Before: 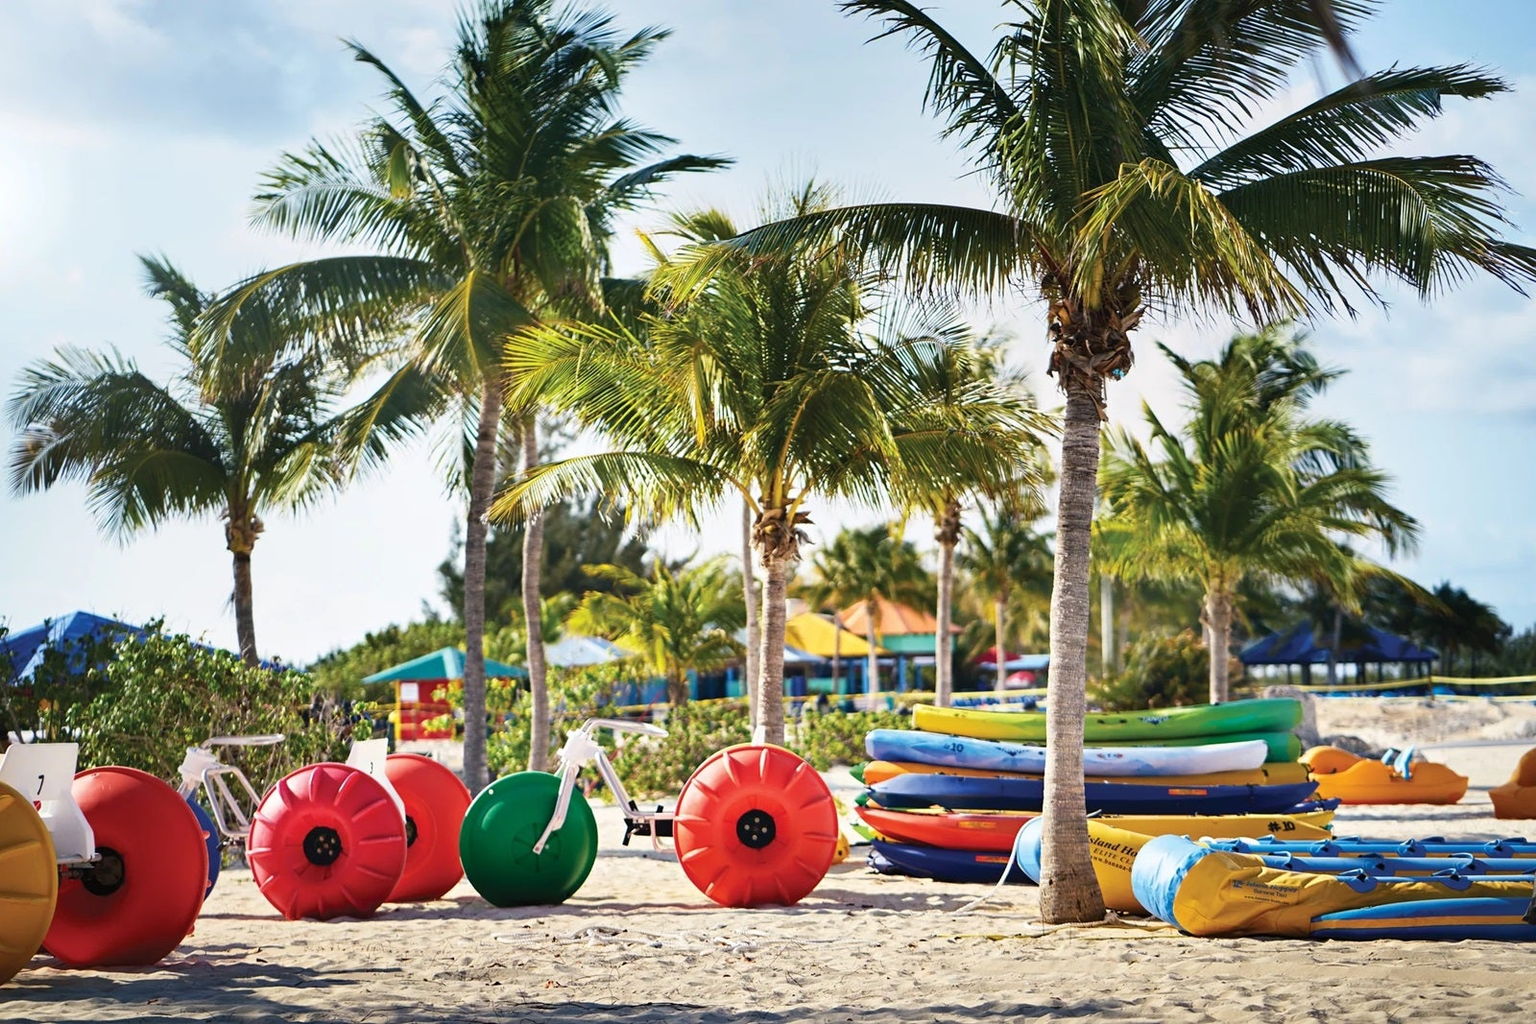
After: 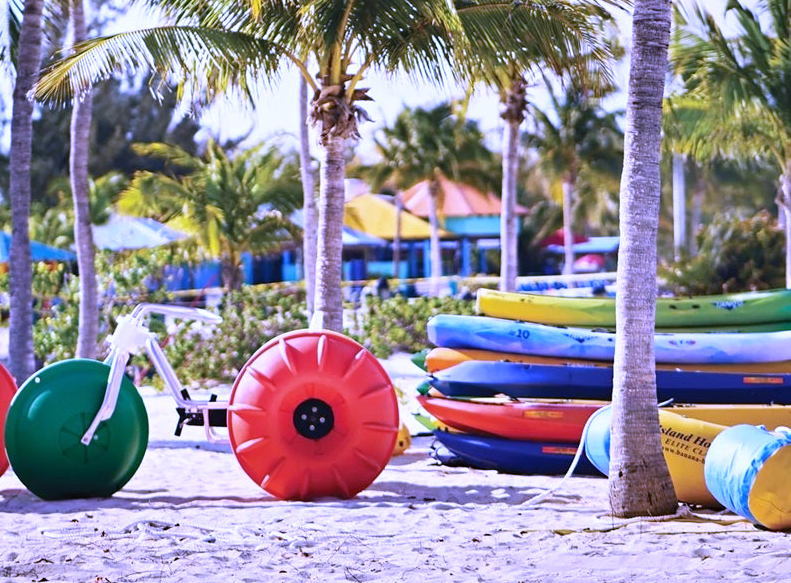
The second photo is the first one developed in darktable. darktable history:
crop: left 29.672%, top 41.786%, right 20.851%, bottom 3.487%
white balance: red 0.98, blue 1.61
